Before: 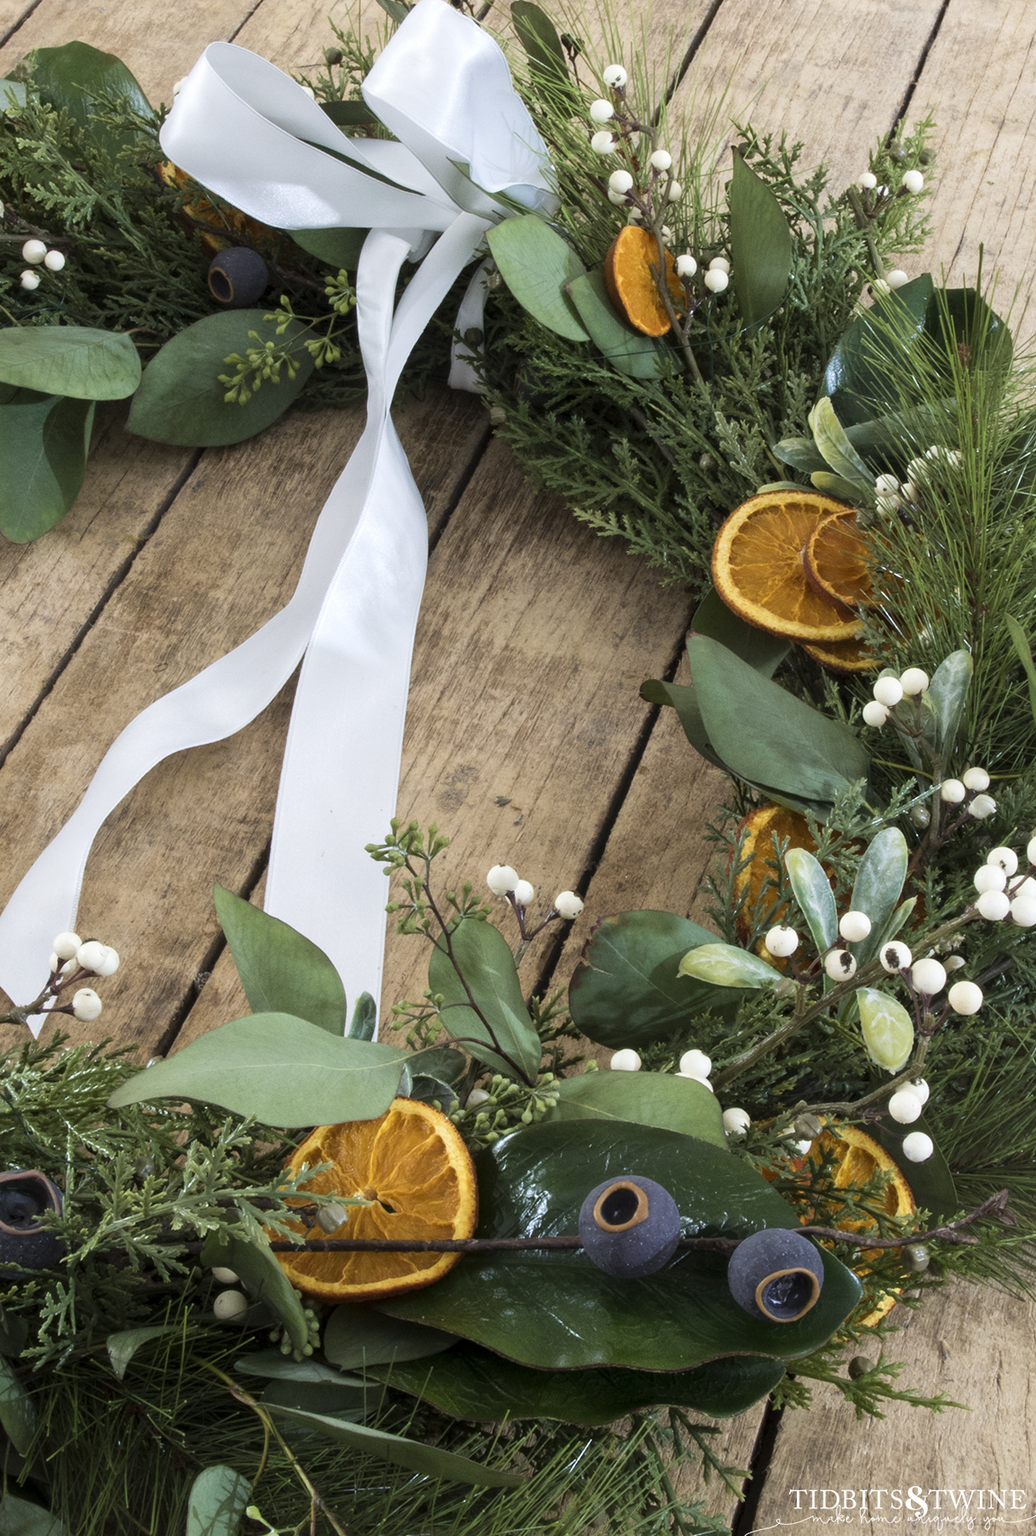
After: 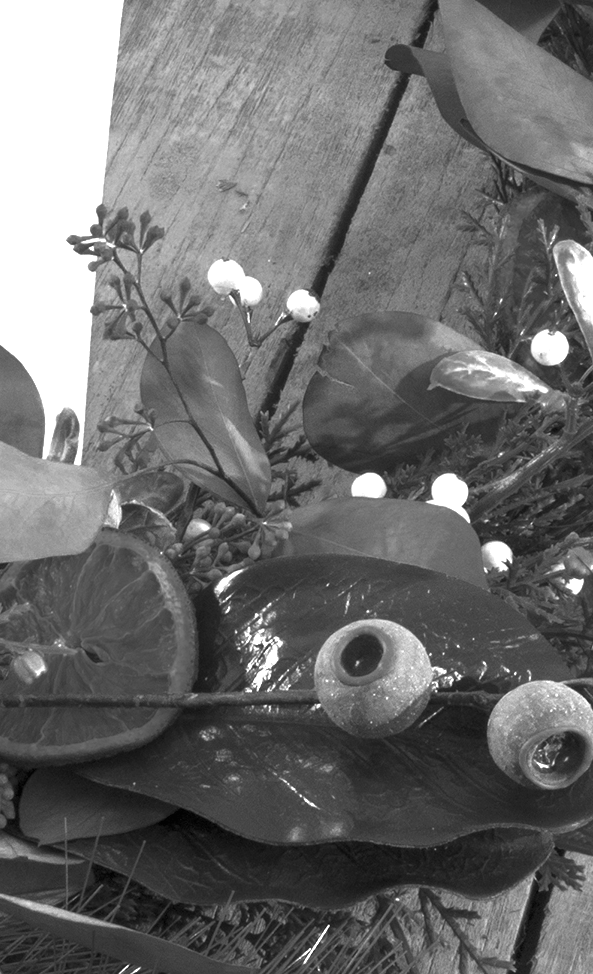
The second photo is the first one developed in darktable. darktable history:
exposure: black level correction 0, exposure 1.388 EV, compensate exposure bias true, compensate highlight preservation false
crop: left 29.672%, top 41.786%, right 20.851%, bottom 3.487%
color zones: curves: ch0 [(0.287, 0.048) (0.493, 0.484) (0.737, 0.816)]; ch1 [(0, 0) (0.143, 0) (0.286, 0) (0.429, 0) (0.571, 0) (0.714, 0) (0.857, 0)]
